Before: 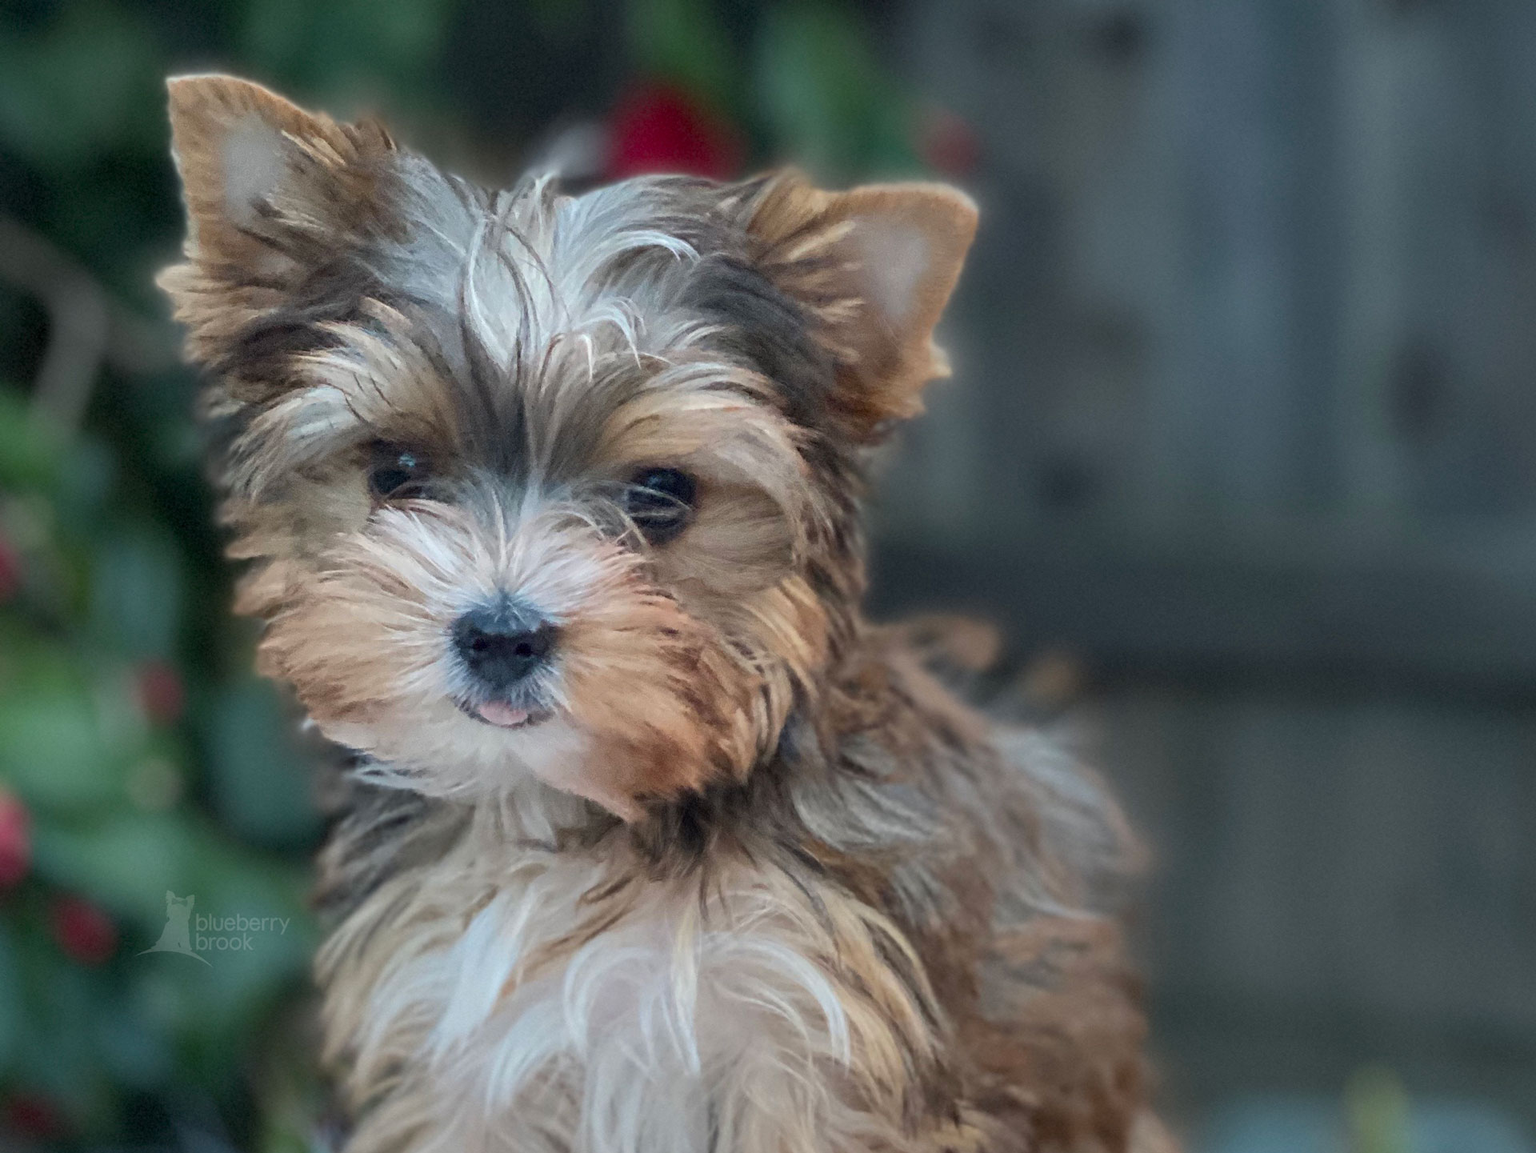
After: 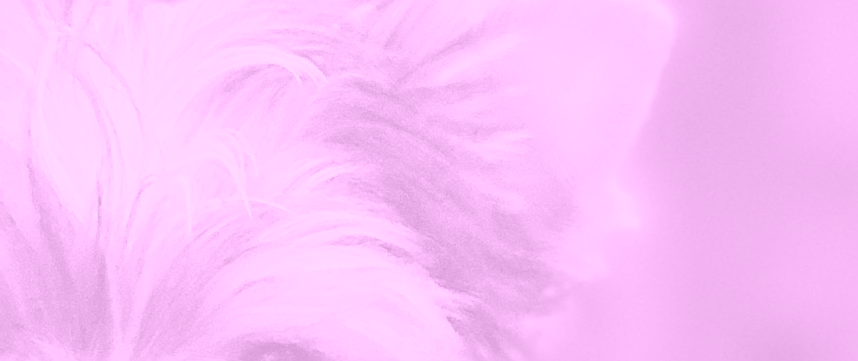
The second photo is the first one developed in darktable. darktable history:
base curve: curves: ch0 [(0, 0) (0.036, 0.025) (0.121, 0.166) (0.206, 0.329) (0.605, 0.79) (1, 1)], preserve colors none
color balance: mode lift, gamma, gain (sRGB), lift [1.04, 1, 1, 0.97], gamma [1.01, 1, 1, 0.97], gain [0.96, 1, 1, 0.97]
color balance rgb: perceptual saturation grading › global saturation 25%, global vibrance 20%
exposure: black level correction 0.001, exposure 0.5 EV, compensate exposure bias true, compensate highlight preservation false
crop: left 28.64%, top 16.832%, right 26.637%, bottom 58.055%
colorize: hue 331.2°, saturation 69%, source mix 30.28%, lightness 69.02%, version 1
contrast brightness saturation: contrast -0.28
sharpen: on, module defaults
